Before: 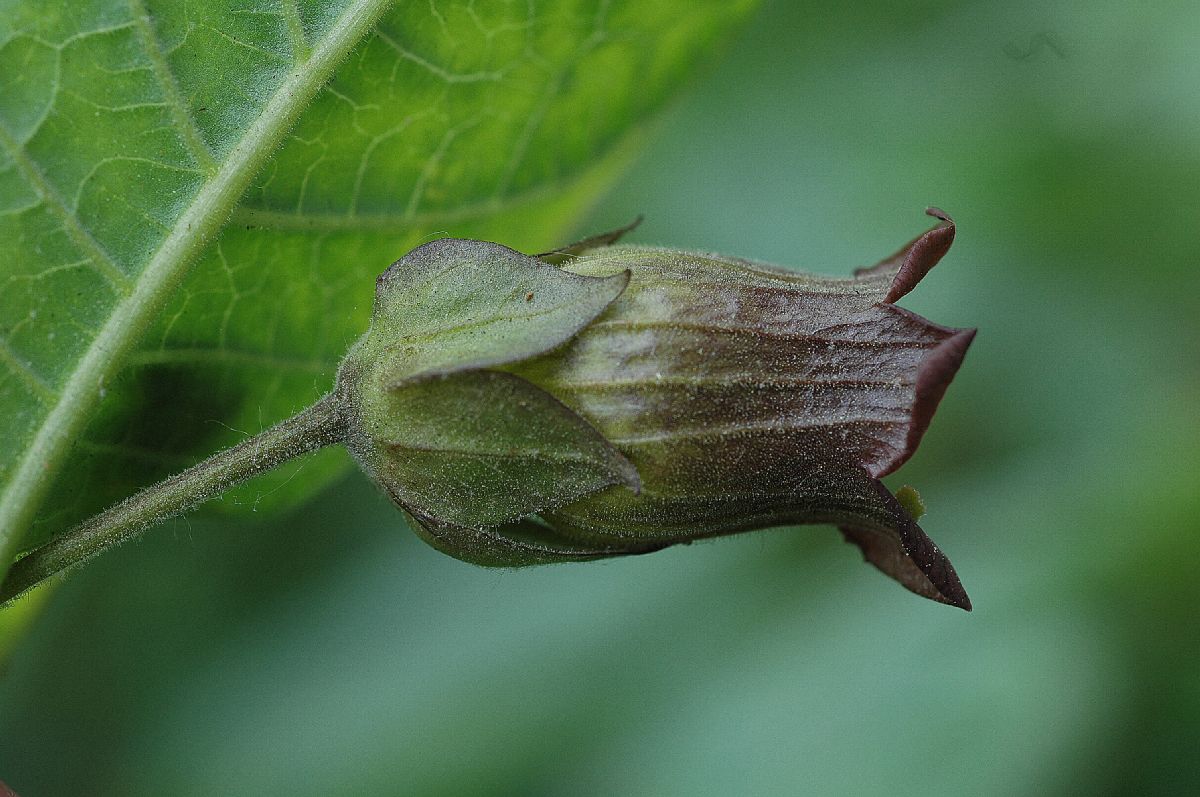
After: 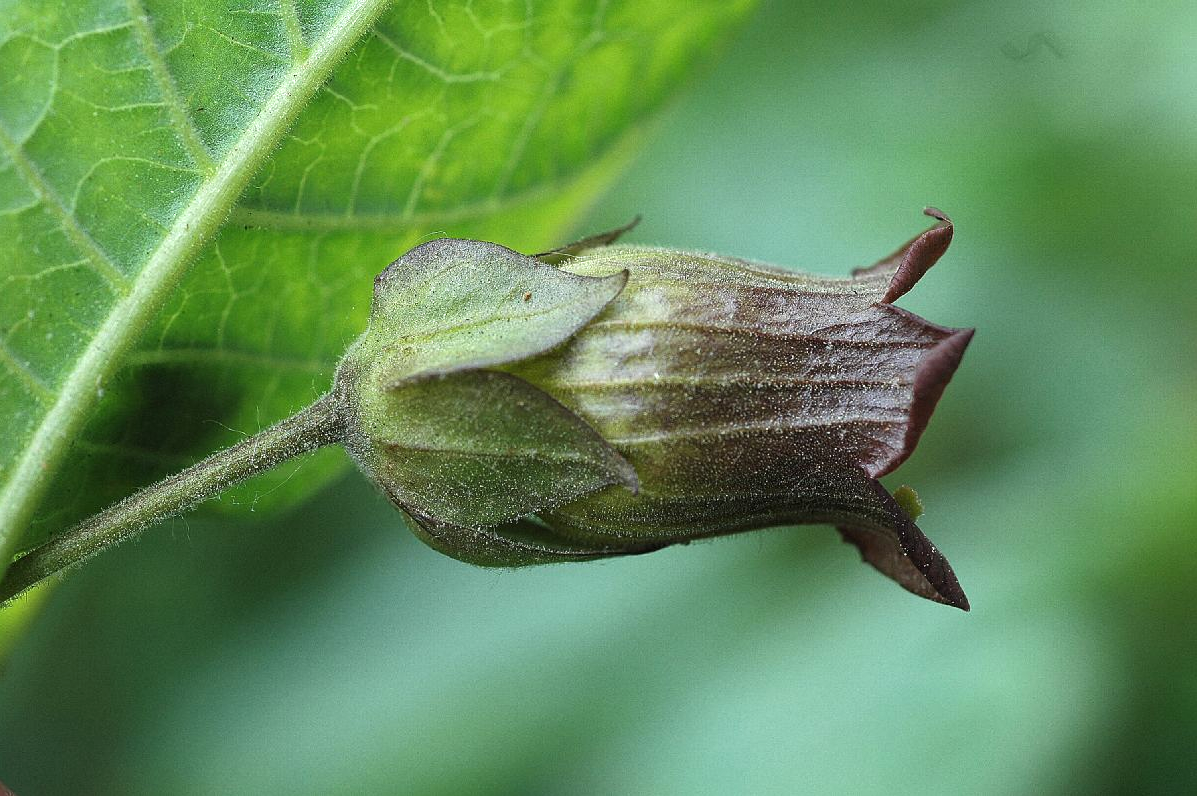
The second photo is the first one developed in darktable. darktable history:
exposure: exposure 0.558 EV, compensate highlight preservation false
crop: left 0.192%
tone equalizer: -8 EV -0.382 EV, -7 EV -0.367 EV, -6 EV -0.304 EV, -5 EV -0.206 EV, -3 EV 0.237 EV, -2 EV 0.319 EV, -1 EV 0.366 EV, +0 EV 0.387 EV, edges refinement/feathering 500, mask exposure compensation -1.57 EV, preserve details guided filter
